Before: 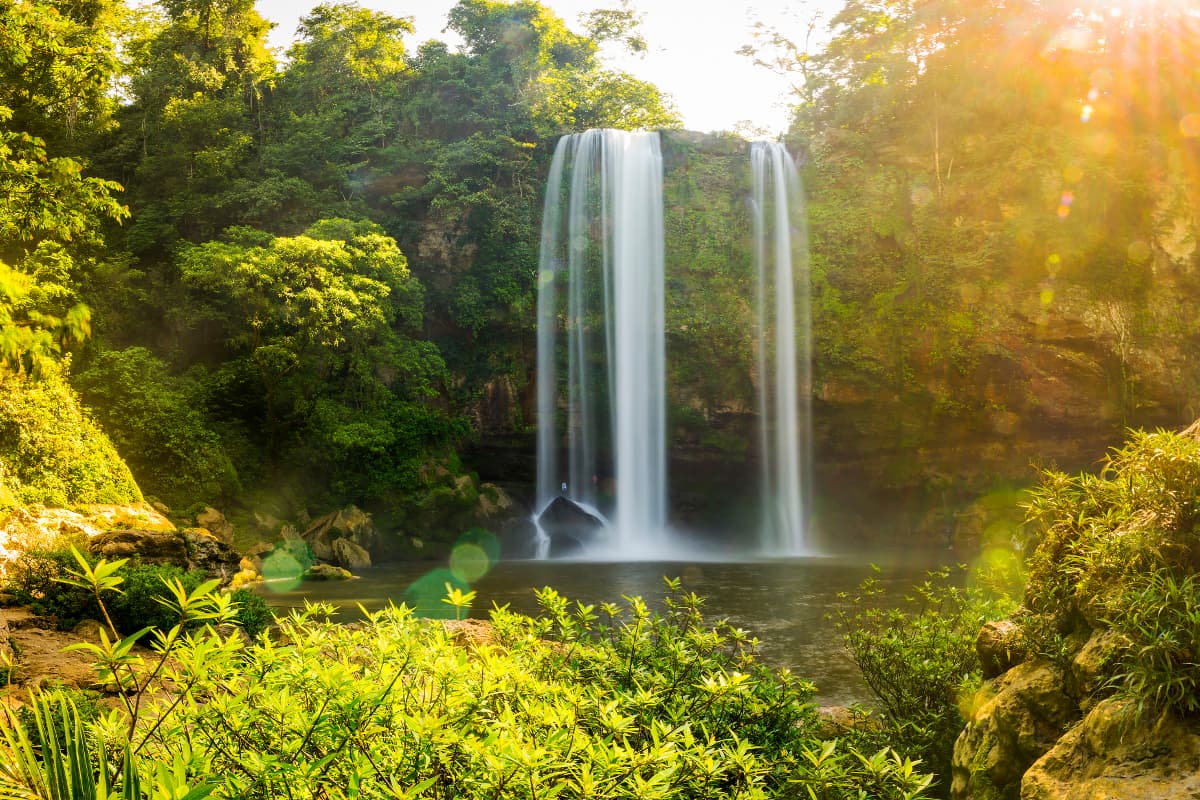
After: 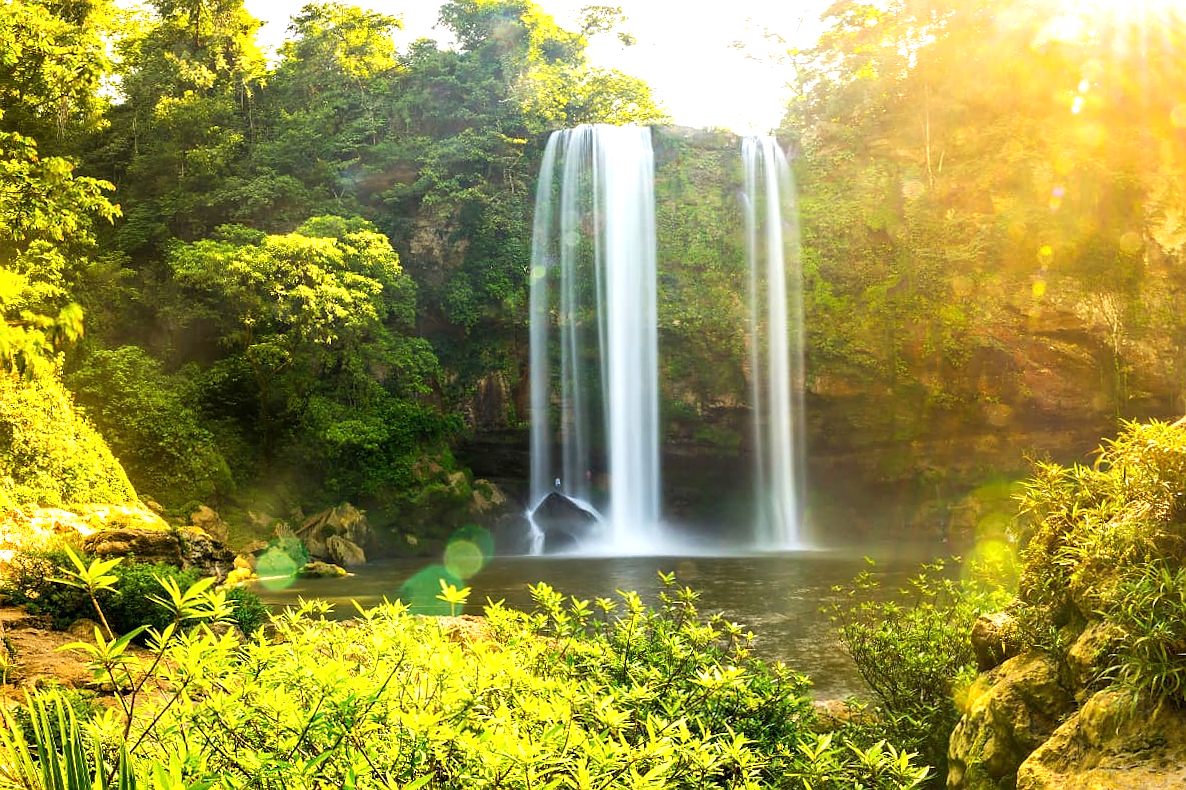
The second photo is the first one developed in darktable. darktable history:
sharpen: radius 1
tone equalizer: on, module defaults
exposure: black level correction 0, exposure 0.7 EV, compensate highlight preservation false
rotate and perspective: rotation -0.45°, automatic cropping original format, crop left 0.008, crop right 0.992, crop top 0.012, crop bottom 0.988
